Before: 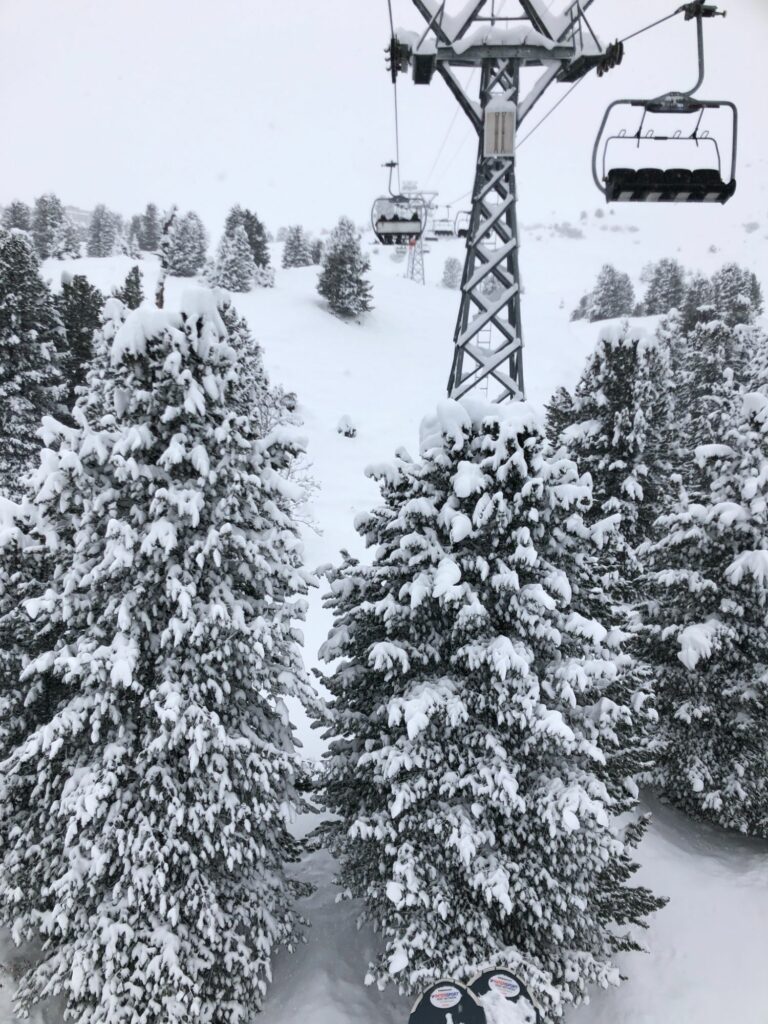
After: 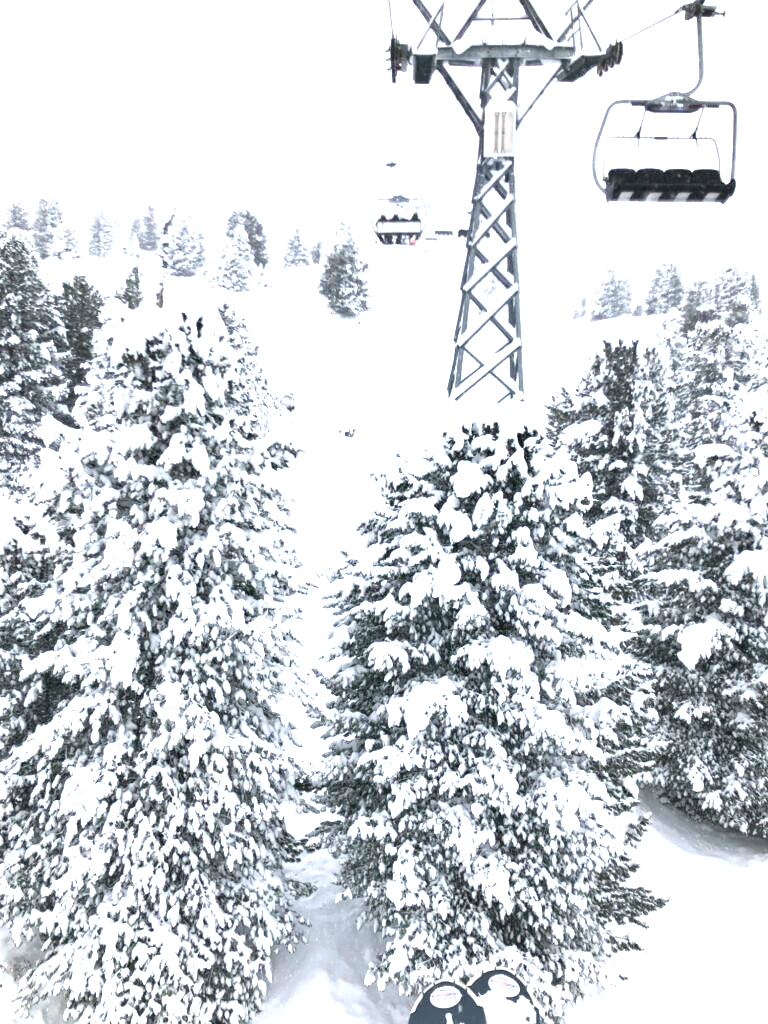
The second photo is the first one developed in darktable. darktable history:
exposure: black level correction 0, exposure 1.744 EV, compensate highlight preservation false
